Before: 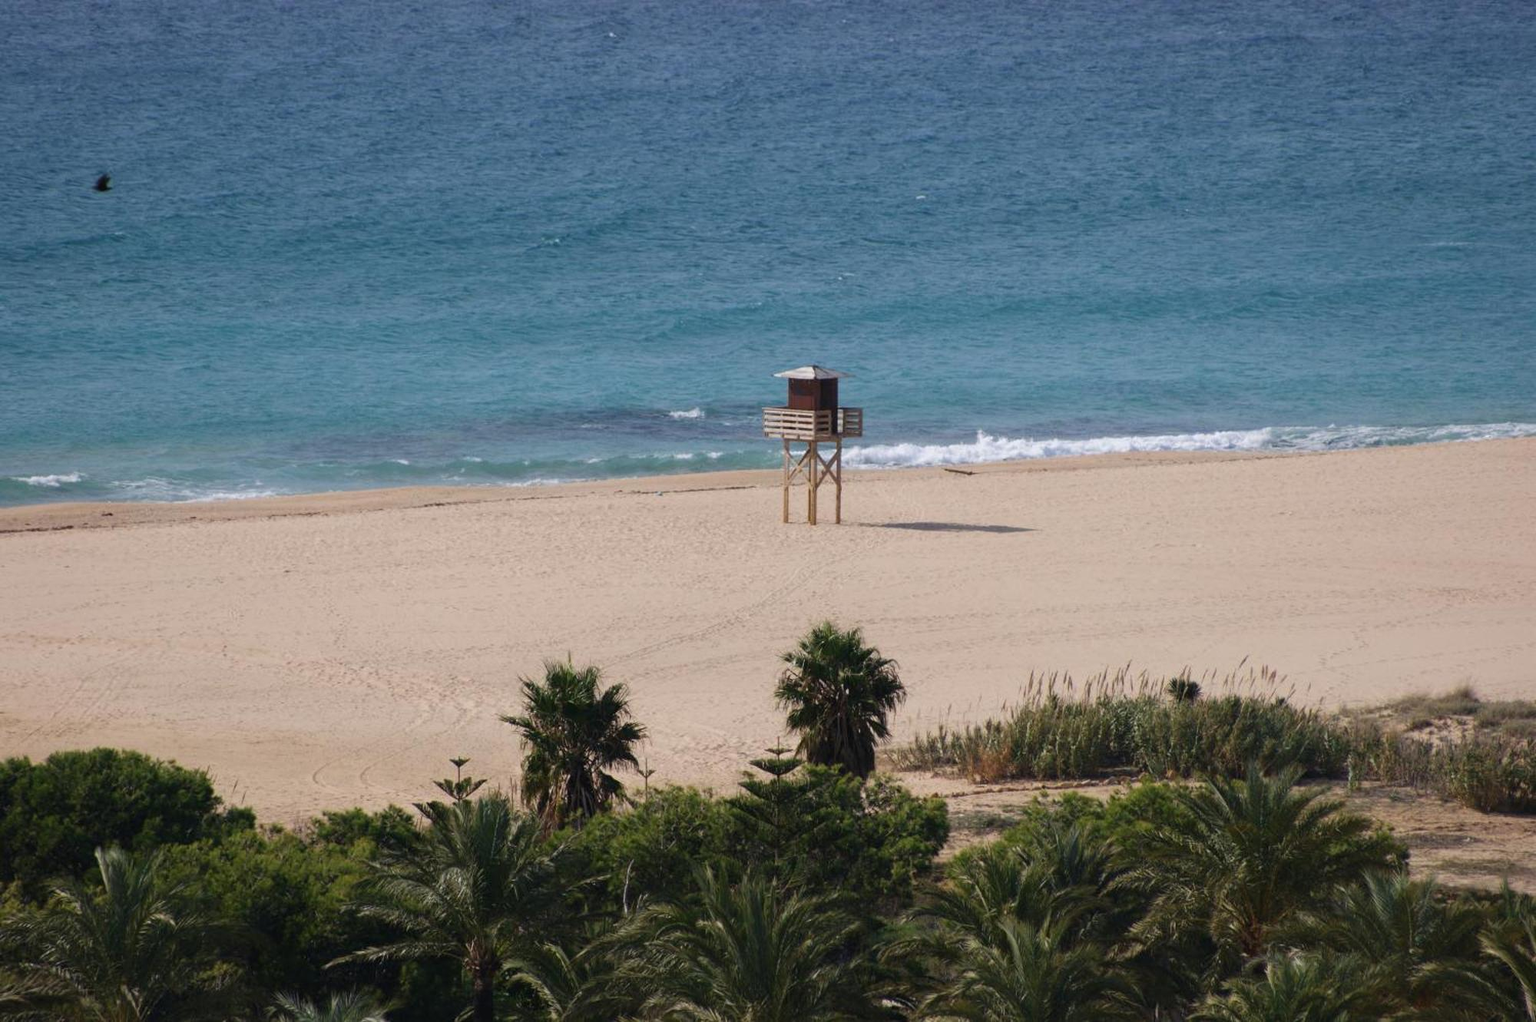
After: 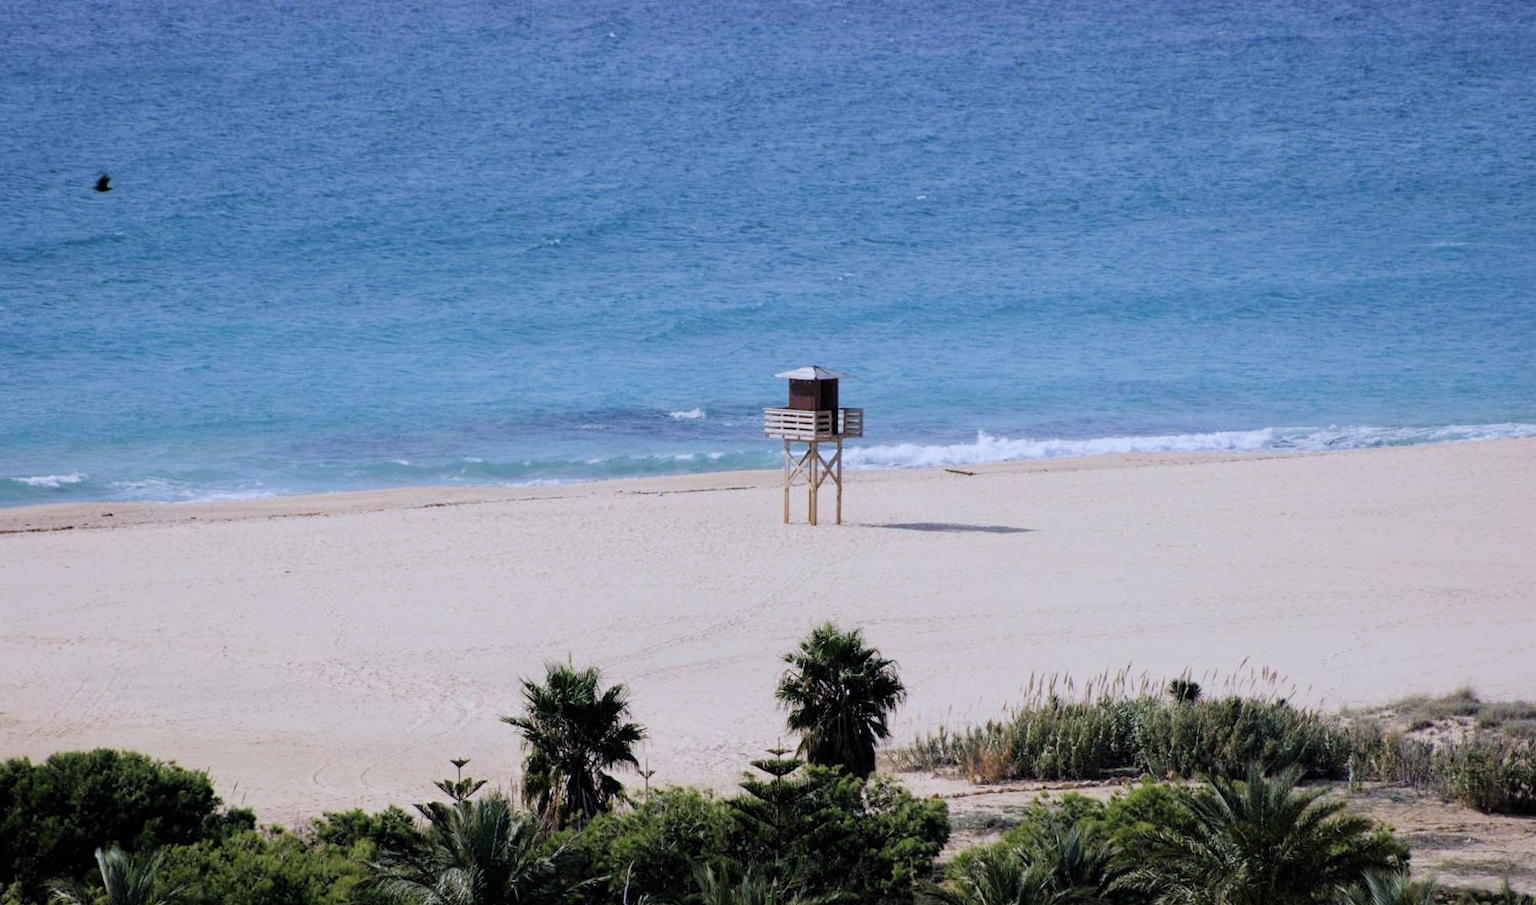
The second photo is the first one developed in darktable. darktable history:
exposure: black level correction 0, exposure 0.5 EV, compensate exposure bias true, compensate highlight preservation false
filmic rgb: black relative exposure -5 EV, hardness 2.88, contrast 1.1
crop and rotate: top 0%, bottom 11.49%
white balance: red 0.948, green 1.02, blue 1.176
